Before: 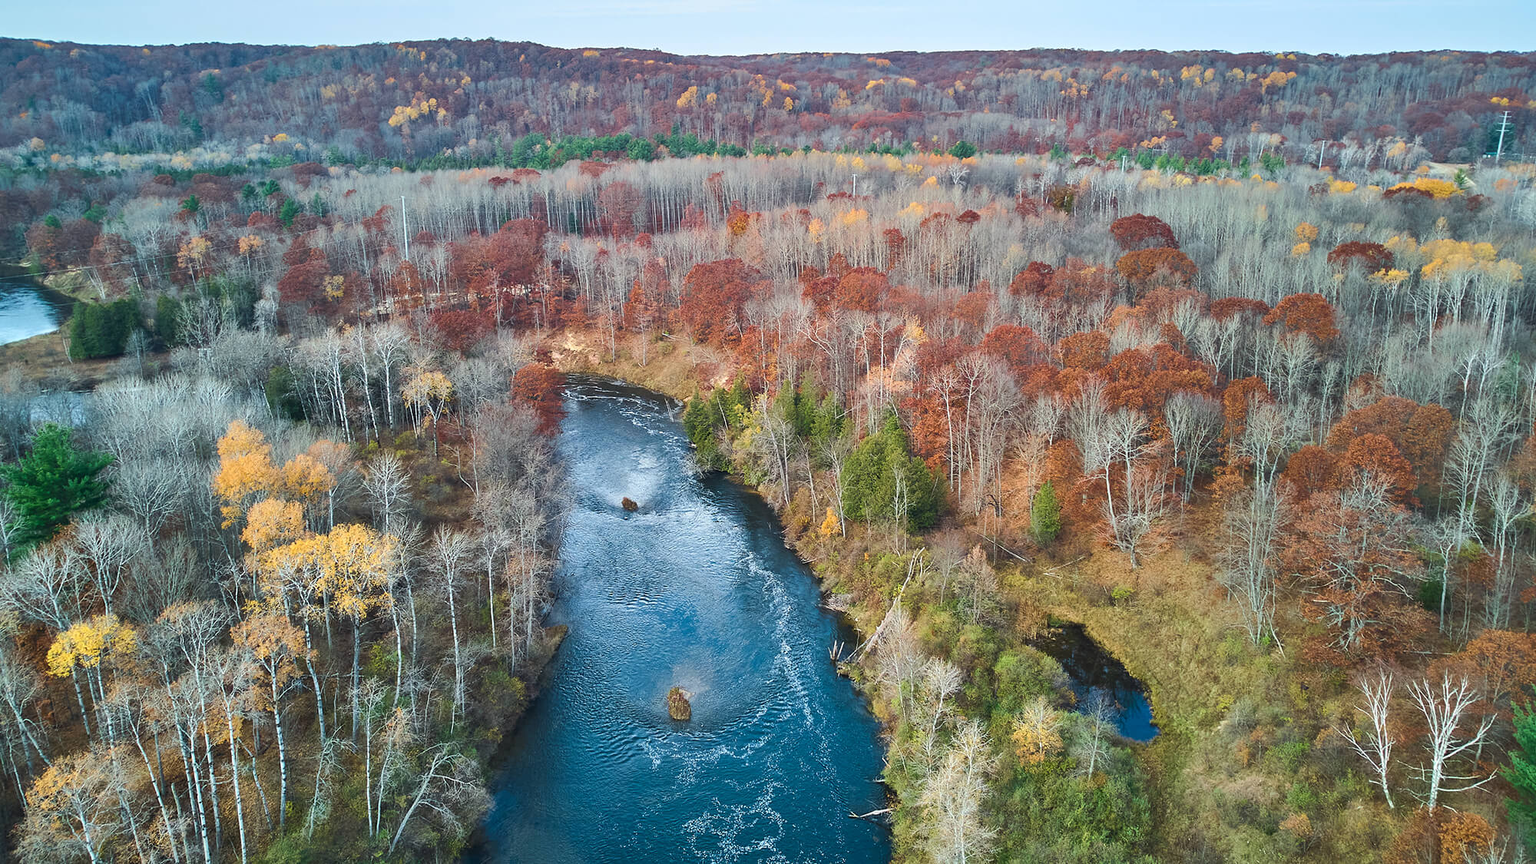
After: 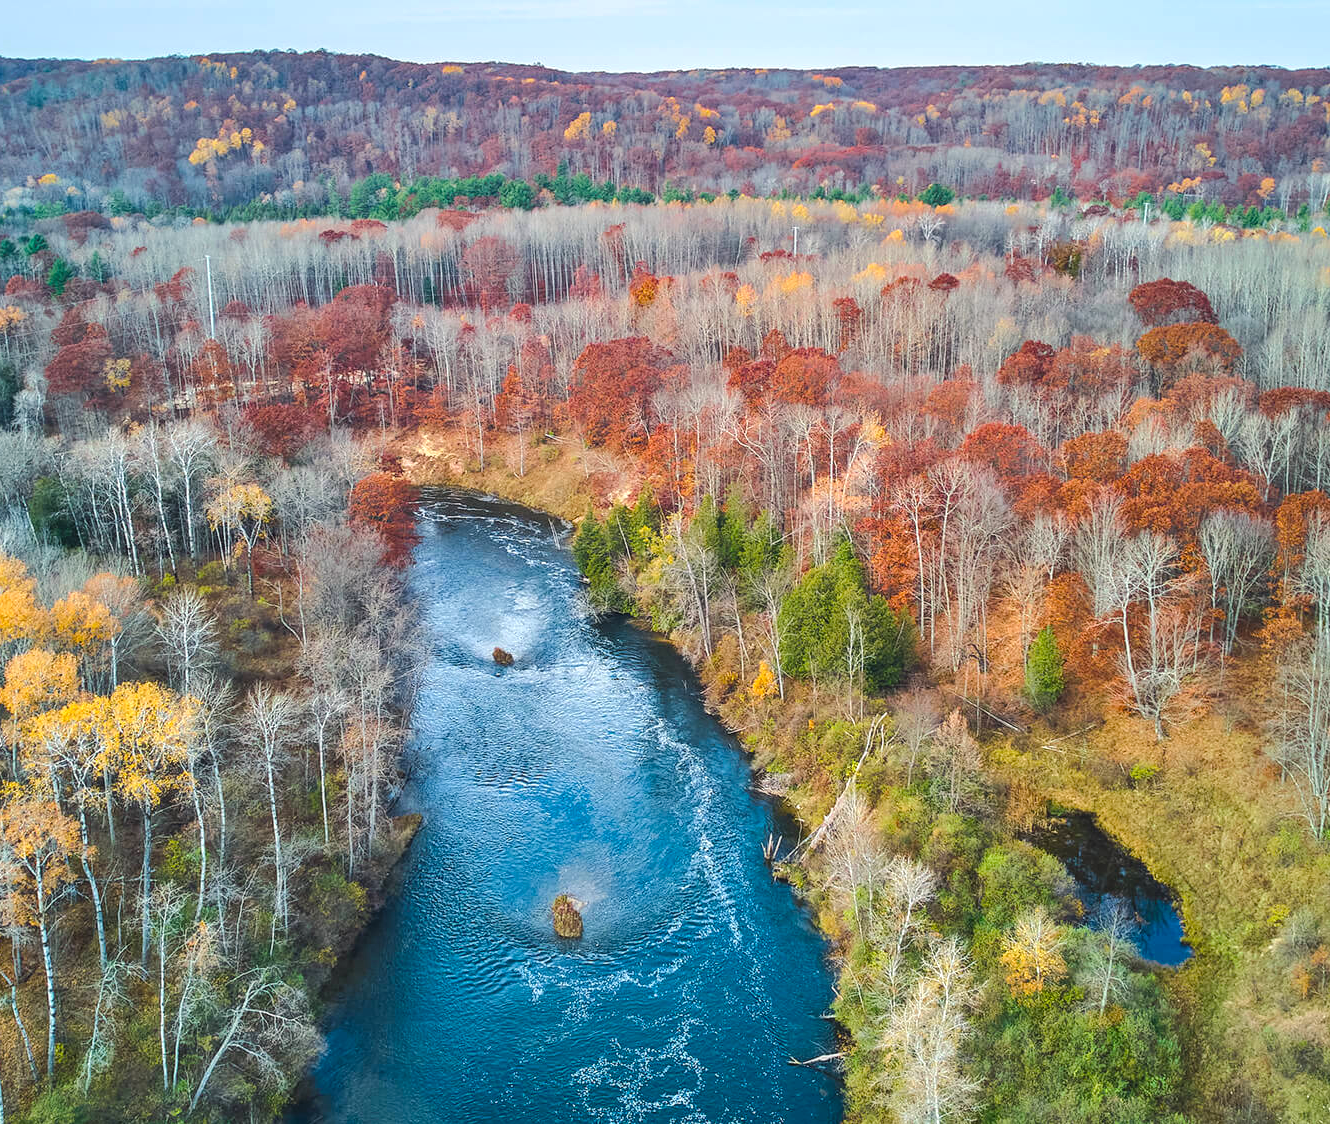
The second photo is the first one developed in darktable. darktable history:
color balance rgb: highlights gain › luminance 1.069%, highlights gain › chroma 0.419%, highlights gain › hue 42.72°, global offset › luminance 0.502%, perceptual saturation grading › global saturation 25.186%, perceptual brilliance grading › mid-tones 9.198%, perceptual brilliance grading › shadows 15.183%
crop and rotate: left 15.883%, right 17.592%
local contrast: on, module defaults
